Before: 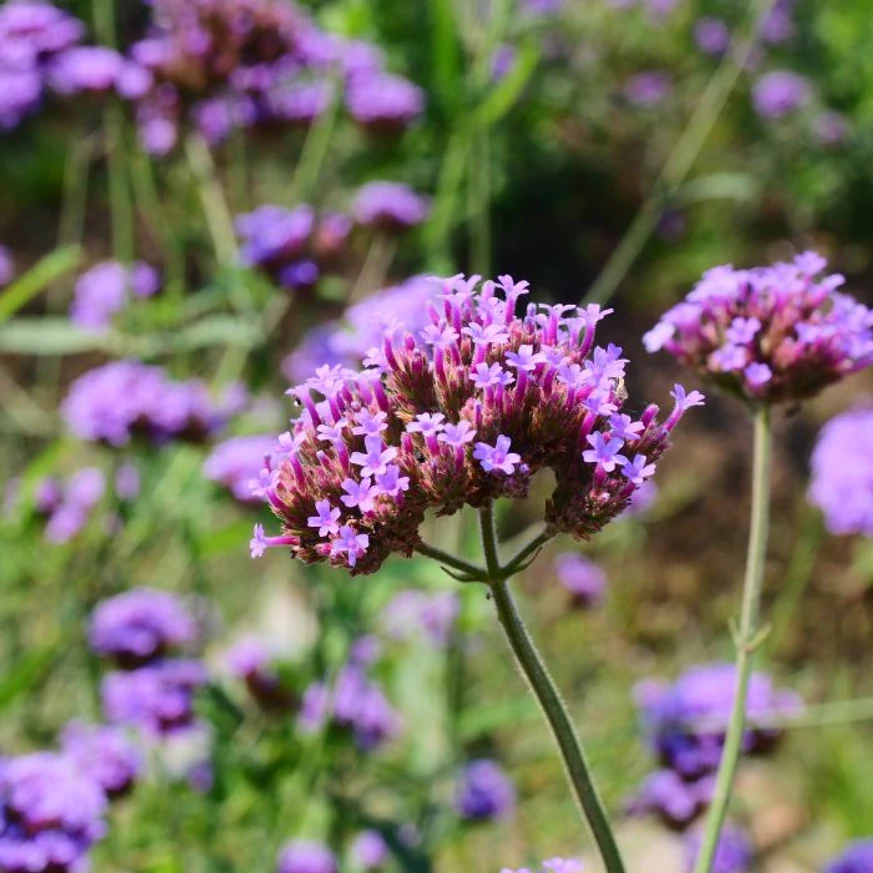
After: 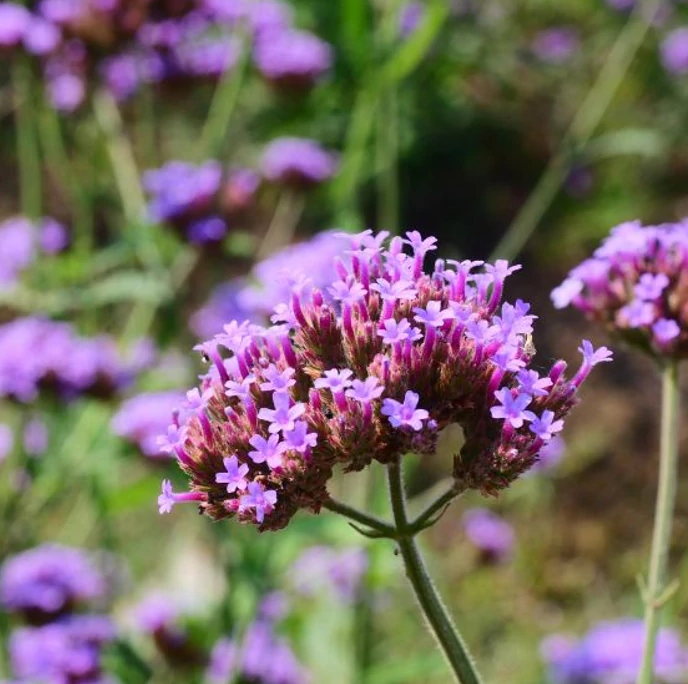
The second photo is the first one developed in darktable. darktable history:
crop and rotate: left 10.617%, top 5.14%, right 10.48%, bottom 16.5%
